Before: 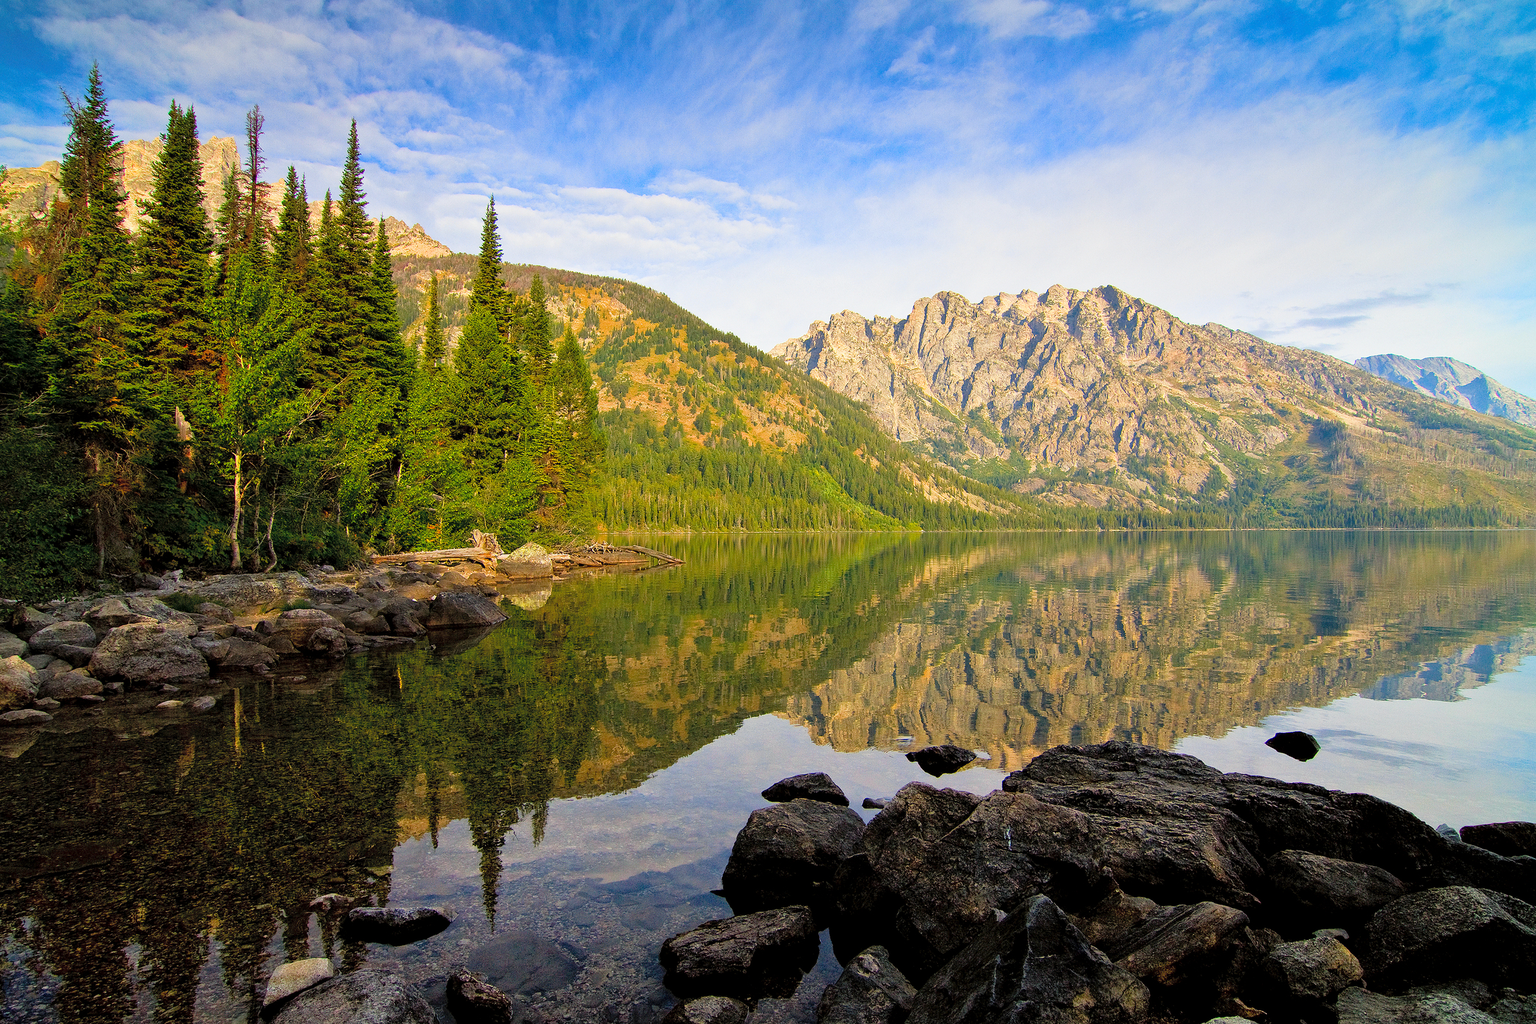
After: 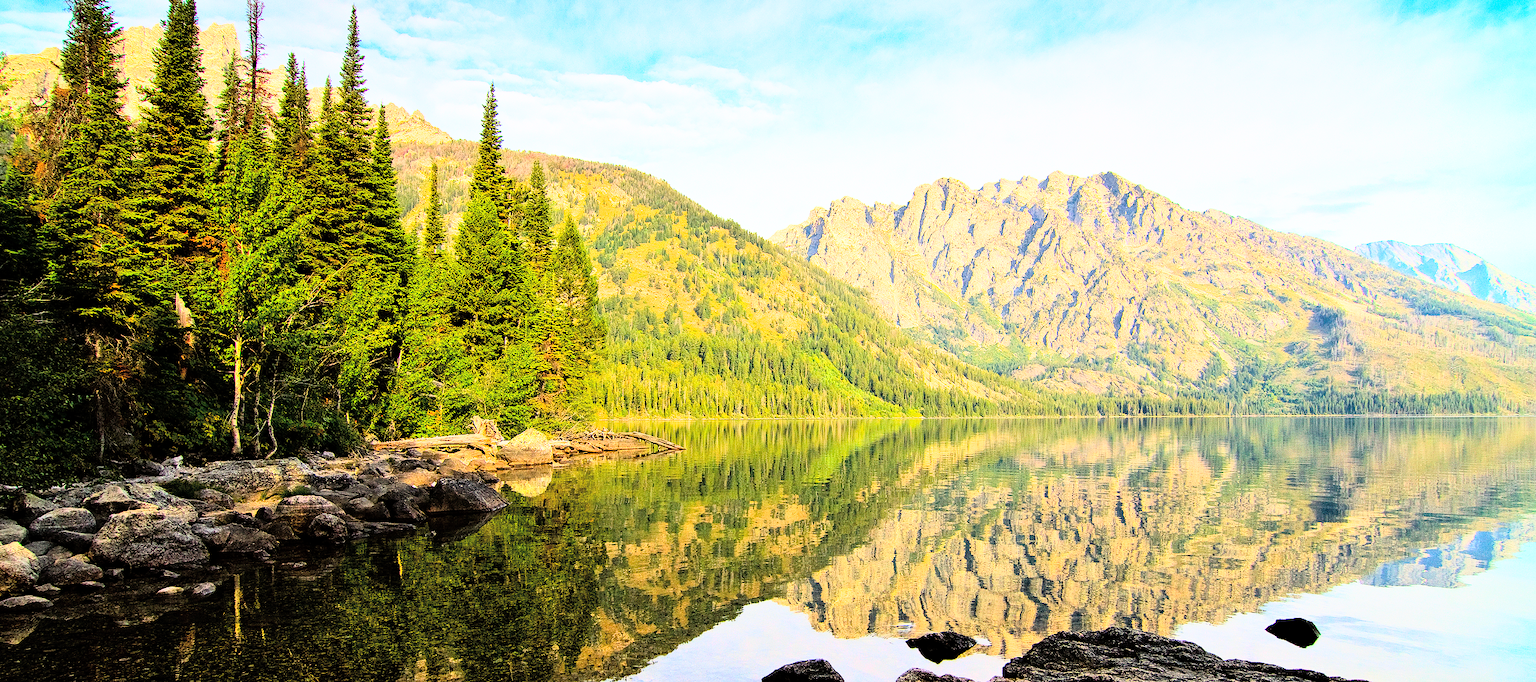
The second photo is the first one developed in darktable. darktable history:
rgb curve: curves: ch0 [(0, 0) (0.21, 0.15) (0.24, 0.21) (0.5, 0.75) (0.75, 0.96) (0.89, 0.99) (1, 1)]; ch1 [(0, 0.02) (0.21, 0.13) (0.25, 0.2) (0.5, 0.67) (0.75, 0.9) (0.89, 0.97) (1, 1)]; ch2 [(0, 0.02) (0.21, 0.13) (0.25, 0.2) (0.5, 0.67) (0.75, 0.9) (0.89, 0.97) (1, 1)], compensate middle gray true
crop: top 11.166%, bottom 22.168%
